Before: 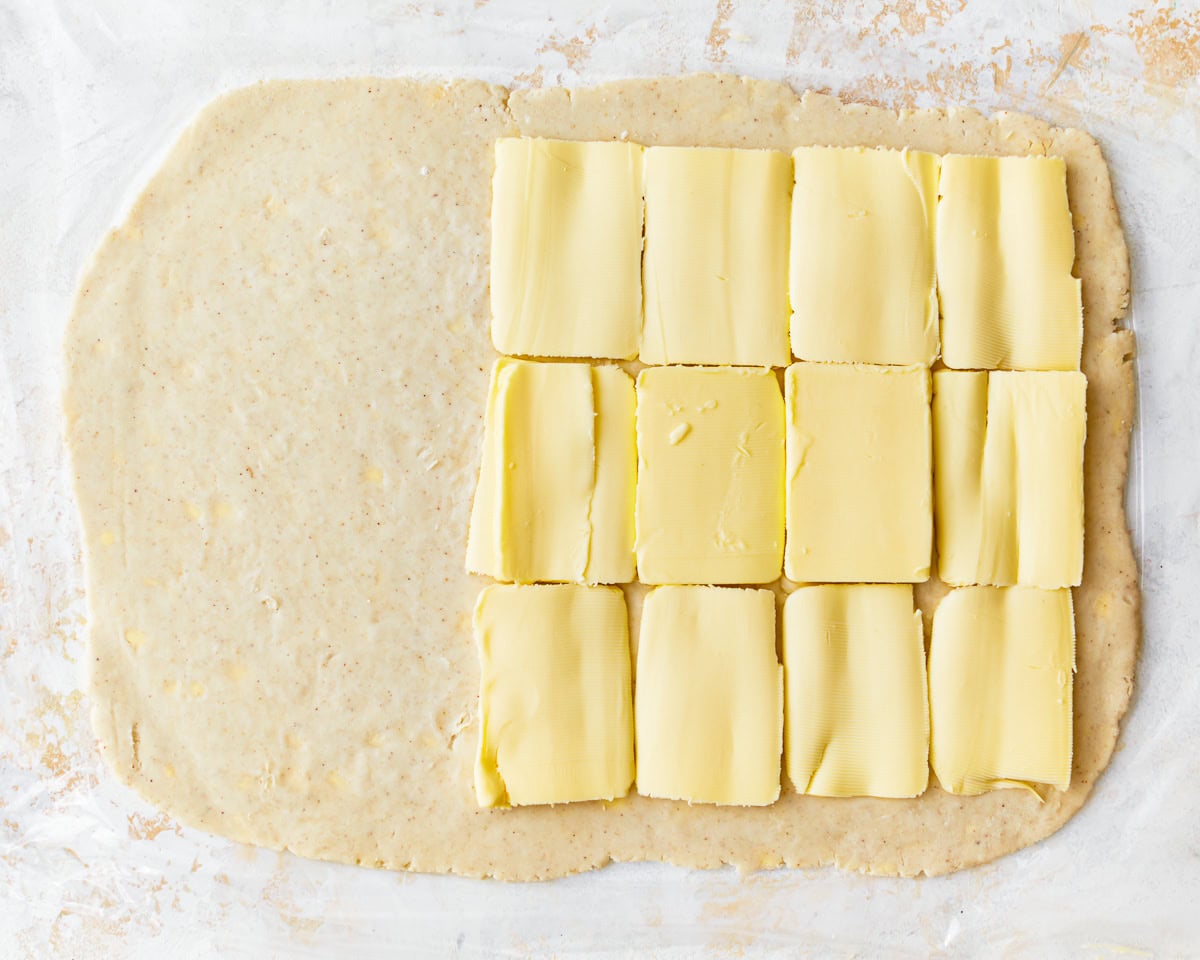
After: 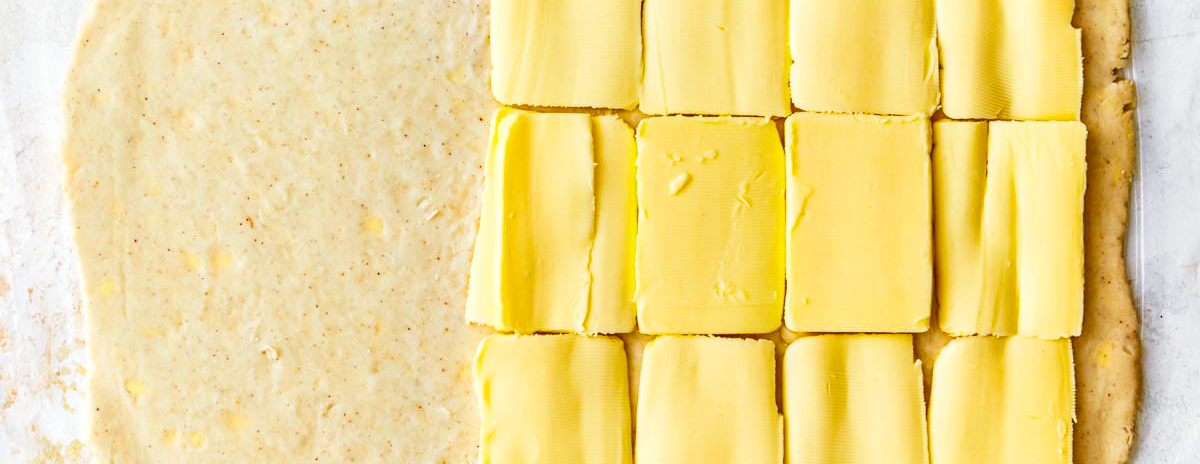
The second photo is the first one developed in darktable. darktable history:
contrast brightness saturation: contrast 0.16, saturation 0.32
crop and rotate: top 26.056%, bottom 25.543%
haze removal: strength 0.29, distance 0.25, compatibility mode true, adaptive false
local contrast: on, module defaults
